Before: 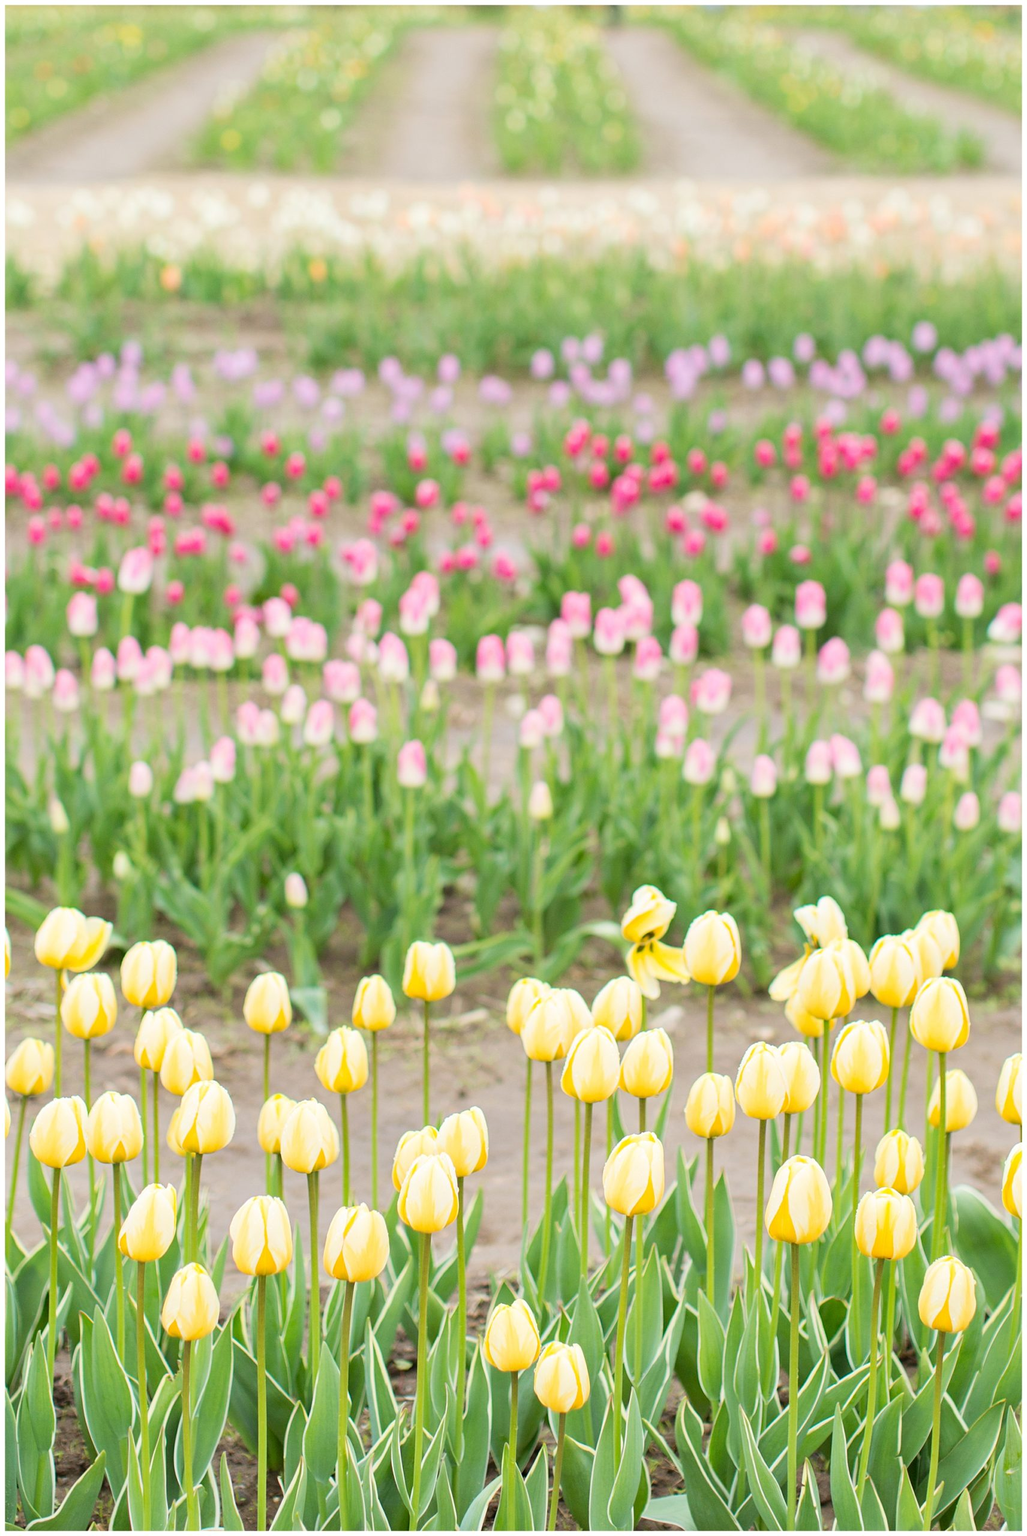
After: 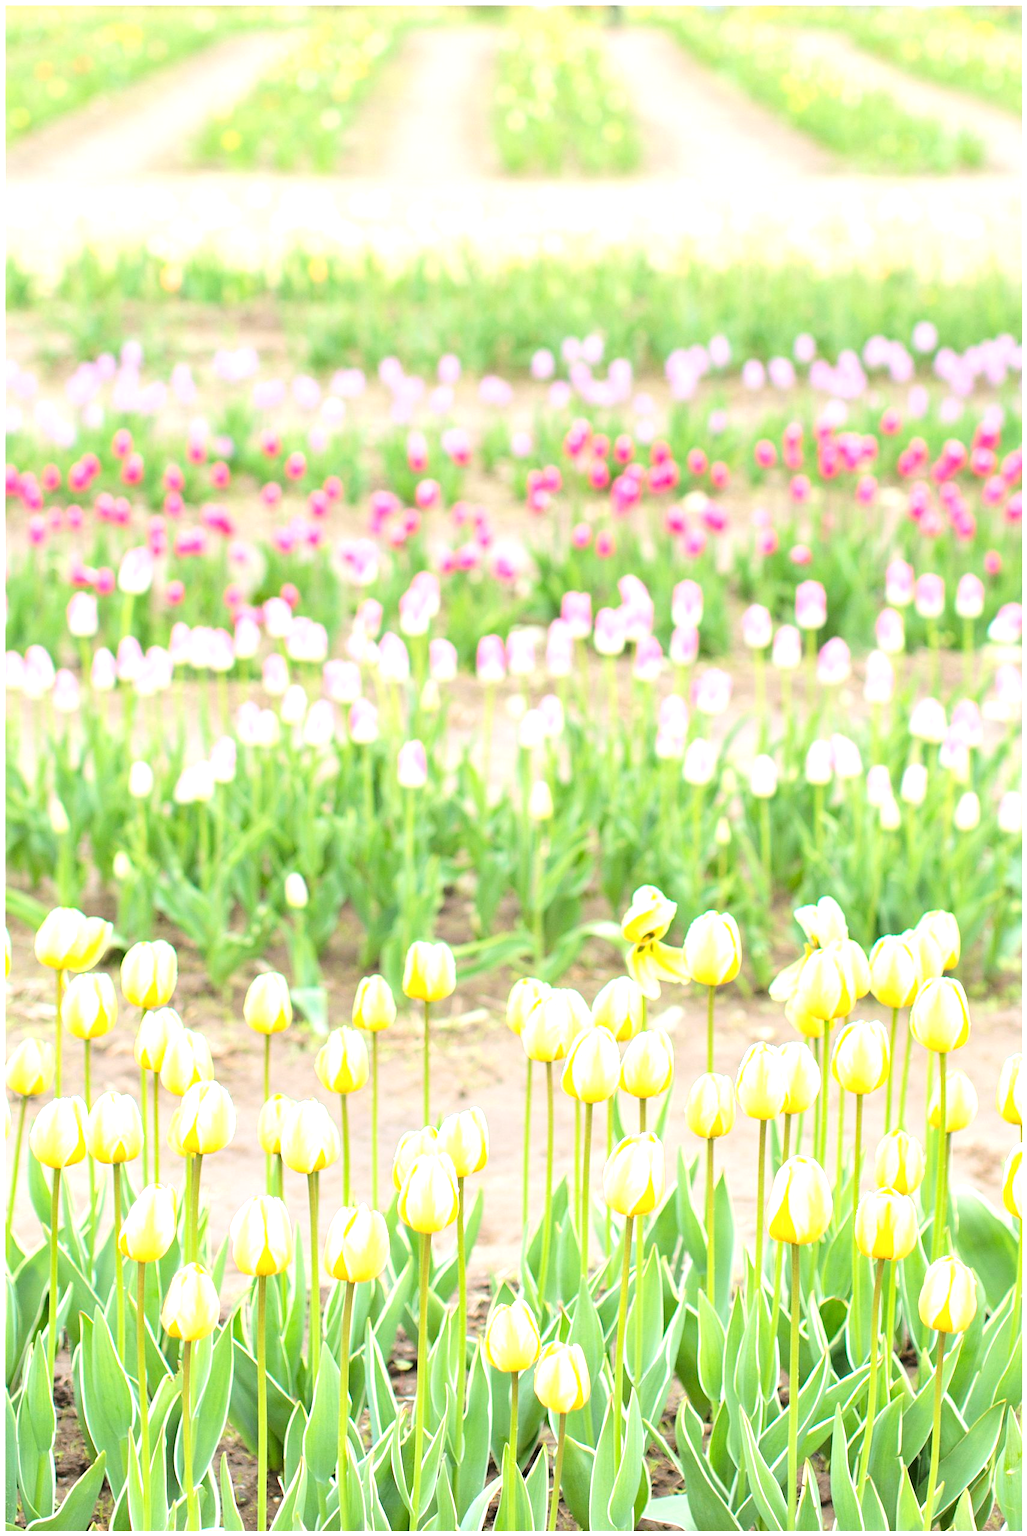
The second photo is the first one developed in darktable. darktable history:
tone curve: curves: ch0 [(0, 0) (0.23, 0.189) (0.486, 0.52) (0.822, 0.825) (0.994, 0.955)]; ch1 [(0, 0) (0.226, 0.261) (0.379, 0.442) (0.469, 0.468) (0.495, 0.498) (0.514, 0.509) (0.561, 0.603) (0.59, 0.656) (1, 1)]; ch2 [(0, 0) (0.269, 0.299) (0.459, 0.43) (0.498, 0.5) (0.523, 0.52) (0.586, 0.569) (0.635, 0.617) (0.659, 0.681) (0.718, 0.764) (1, 1)], color space Lab, linked channels, preserve colors none
exposure: black level correction 0, exposure 1.001 EV, compensate exposure bias true, compensate highlight preservation false
